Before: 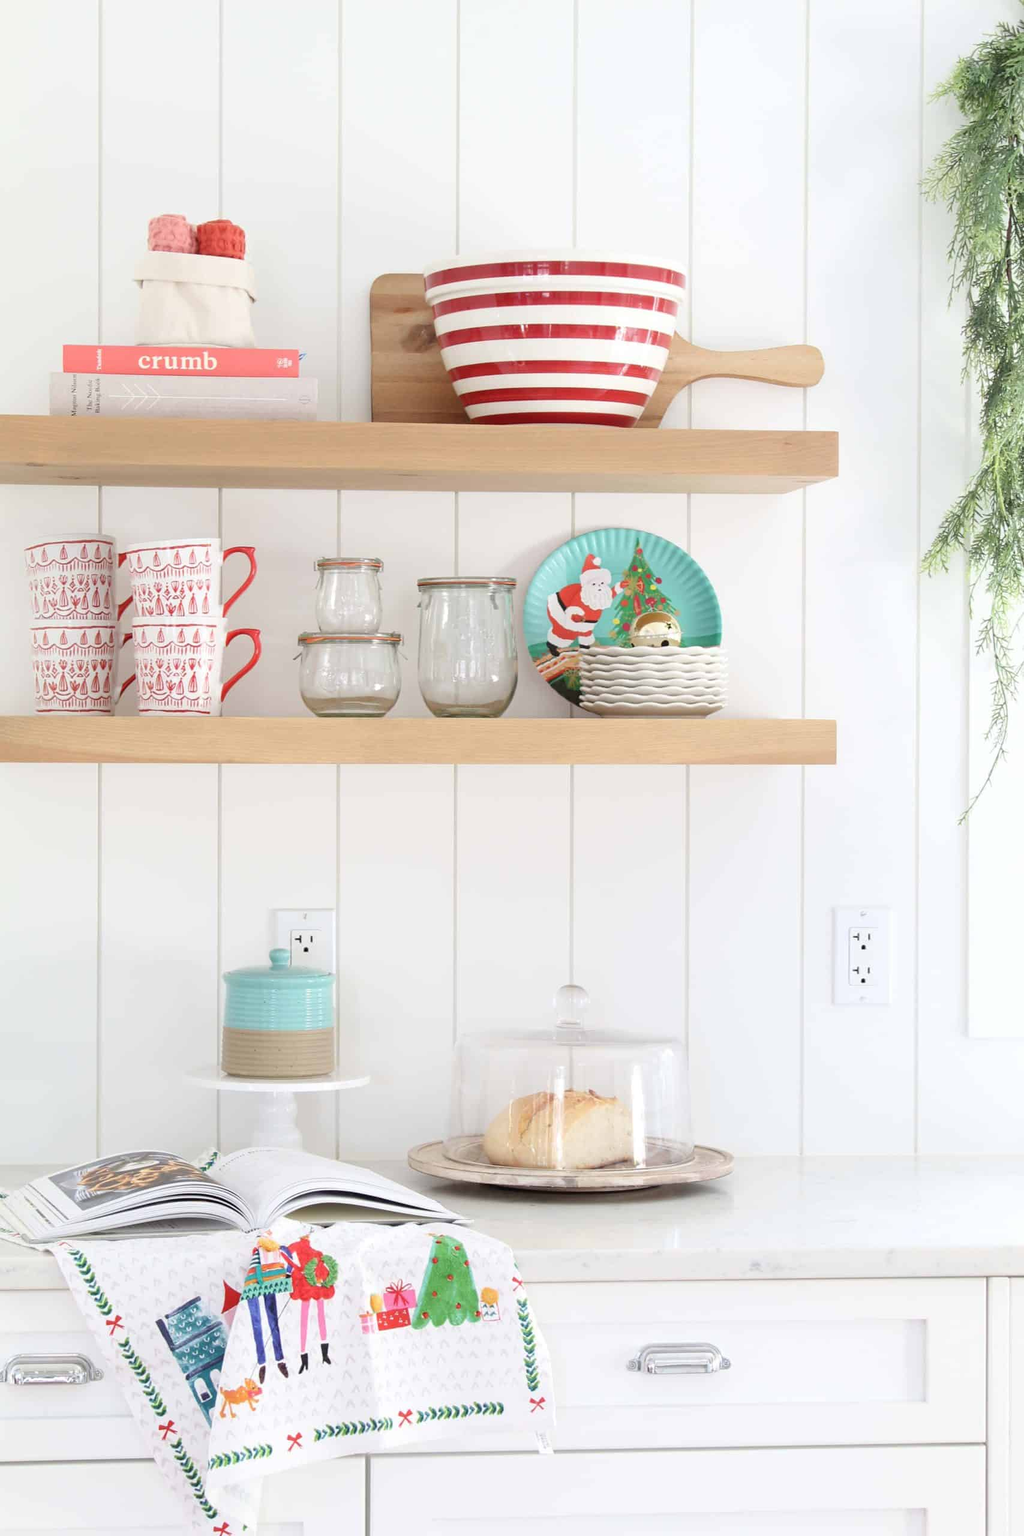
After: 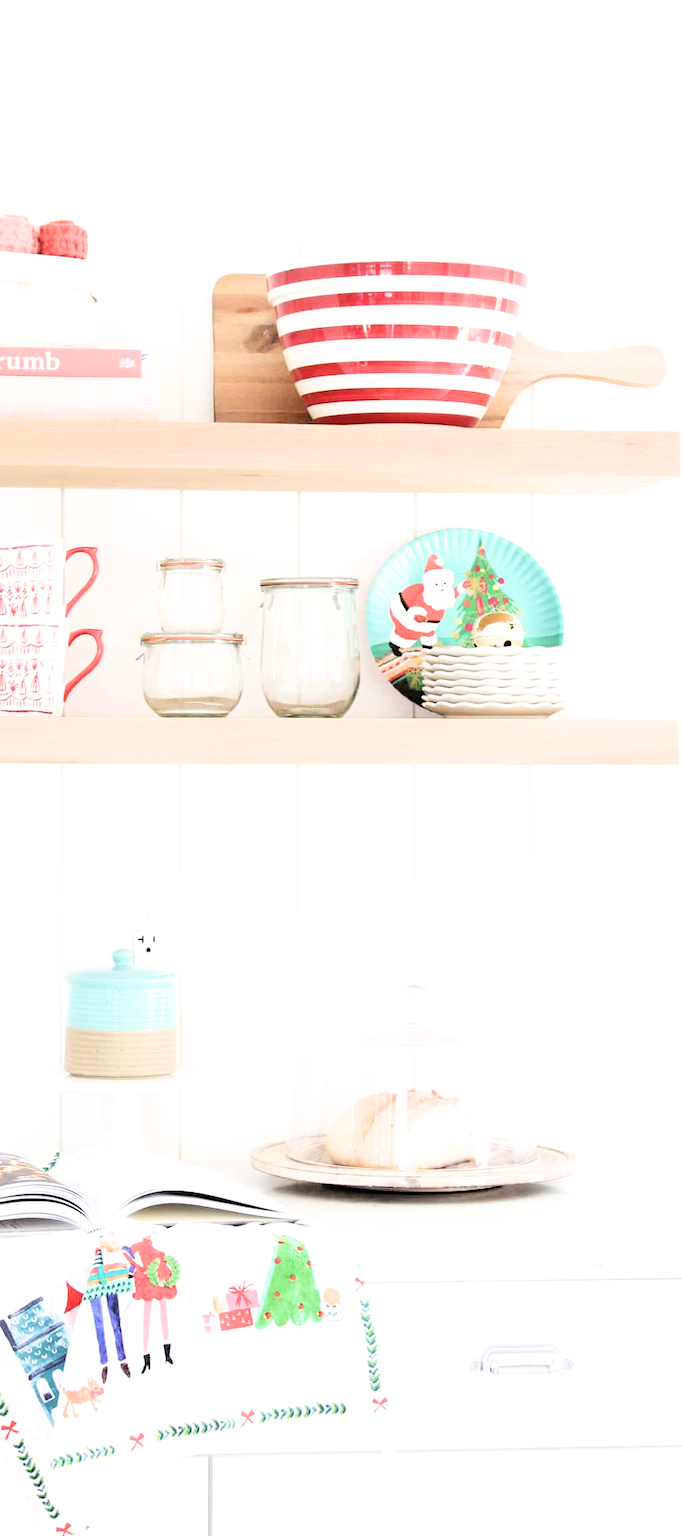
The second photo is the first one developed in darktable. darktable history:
filmic rgb: black relative exposure -4 EV, white relative exposure 3 EV, hardness 3.02, contrast 1.5
exposure: exposure 1 EV, compensate highlight preservation false
crop and rotate: left 15.446%, right 17.836%
